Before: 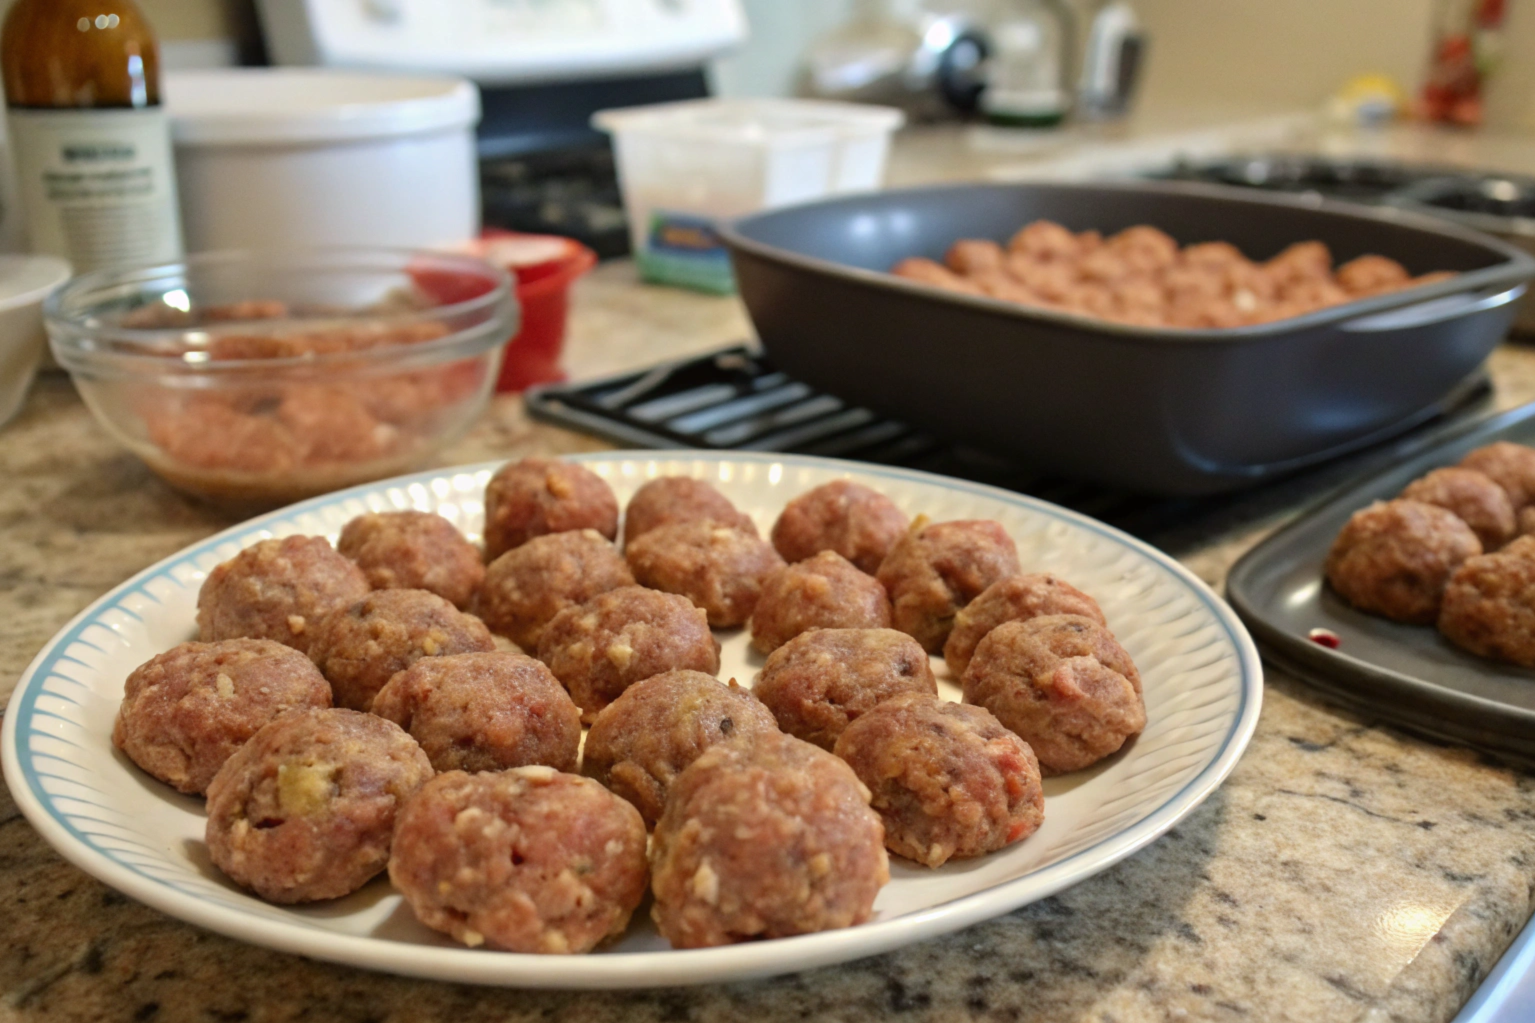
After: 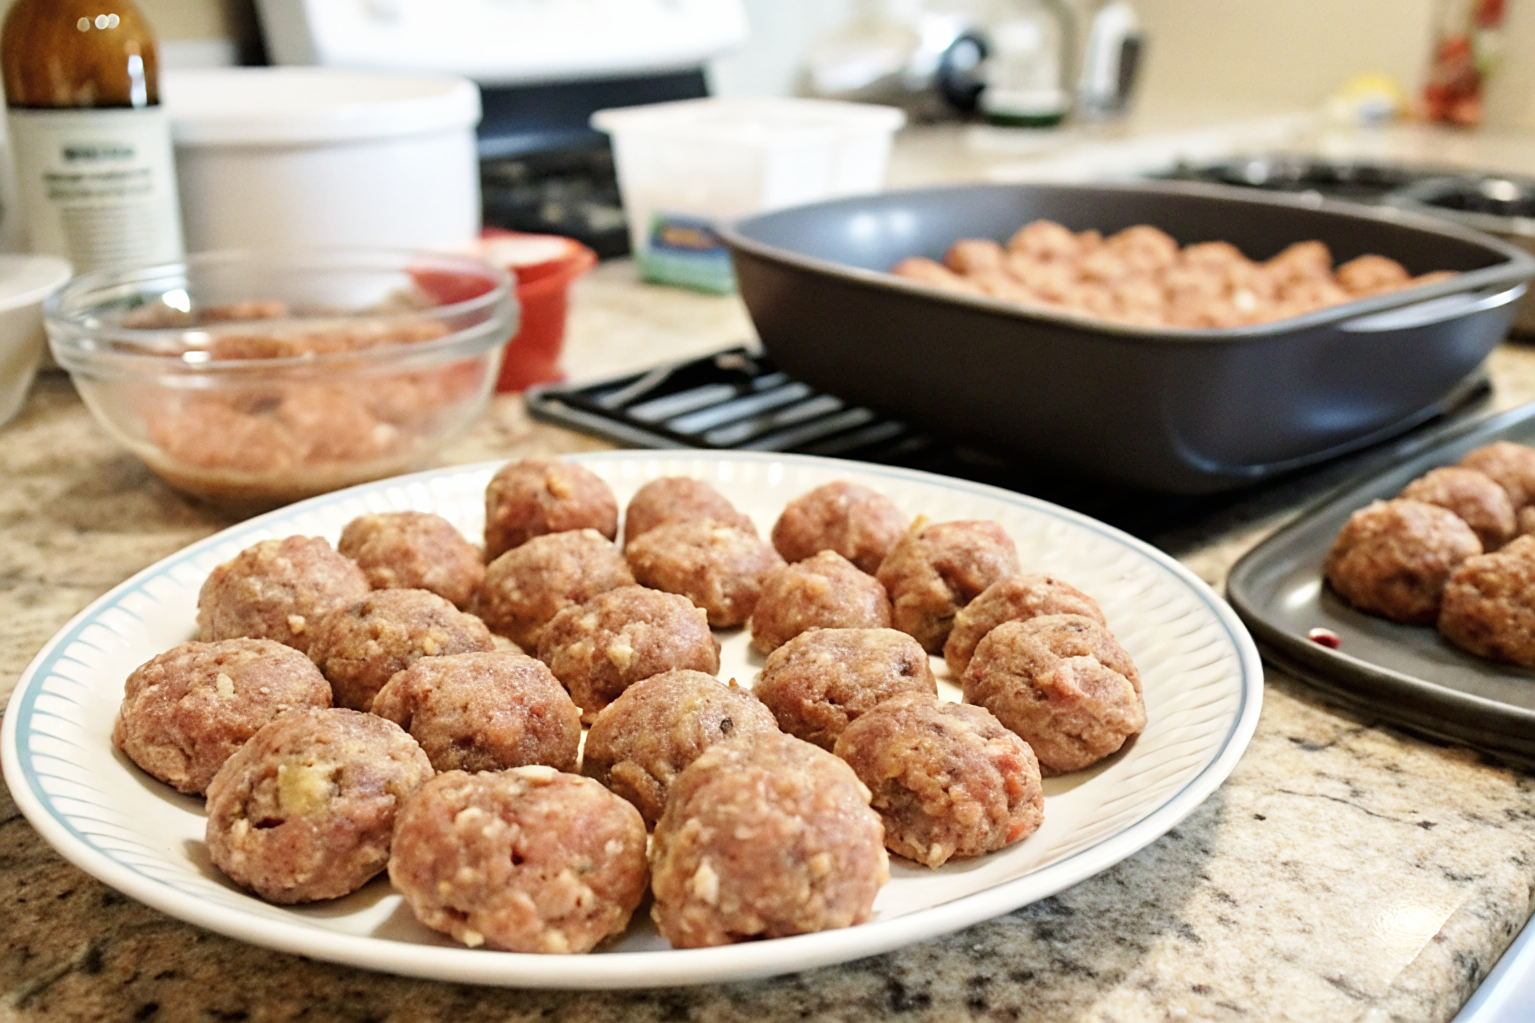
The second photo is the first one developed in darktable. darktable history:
color correction: saturation 0.8
contrast brightness saturation: saturation -0.05
sharpen: on, module defaults
base curve: curves: ch0 [(0, 0) (0.005, 0.002) (0.15, 0.3) (0.4, 0.7) (0.75, 0.95) (1, 1)], preserve colors none
